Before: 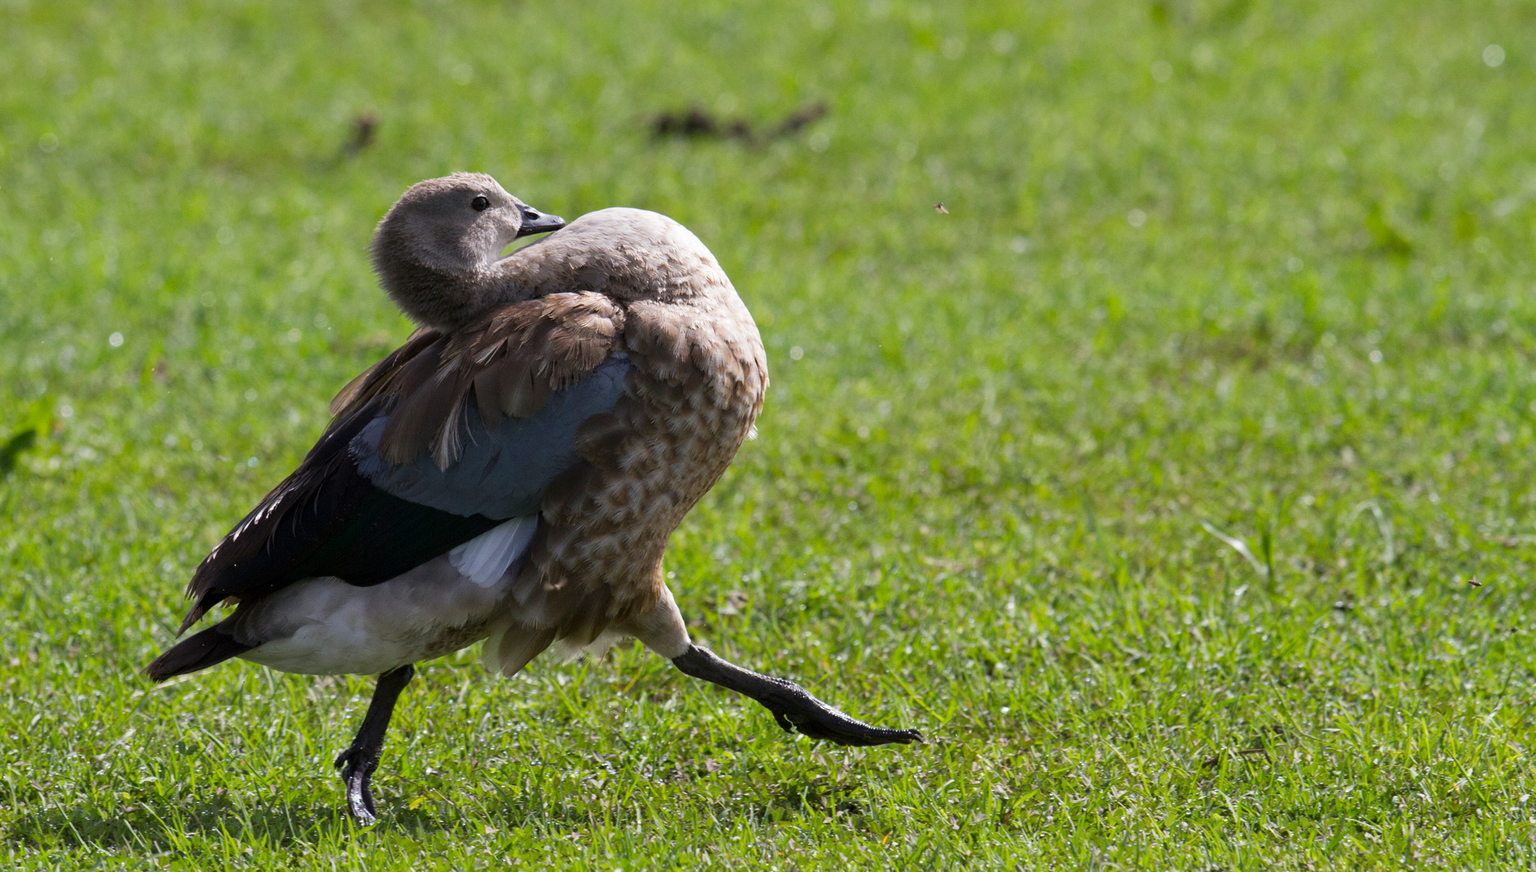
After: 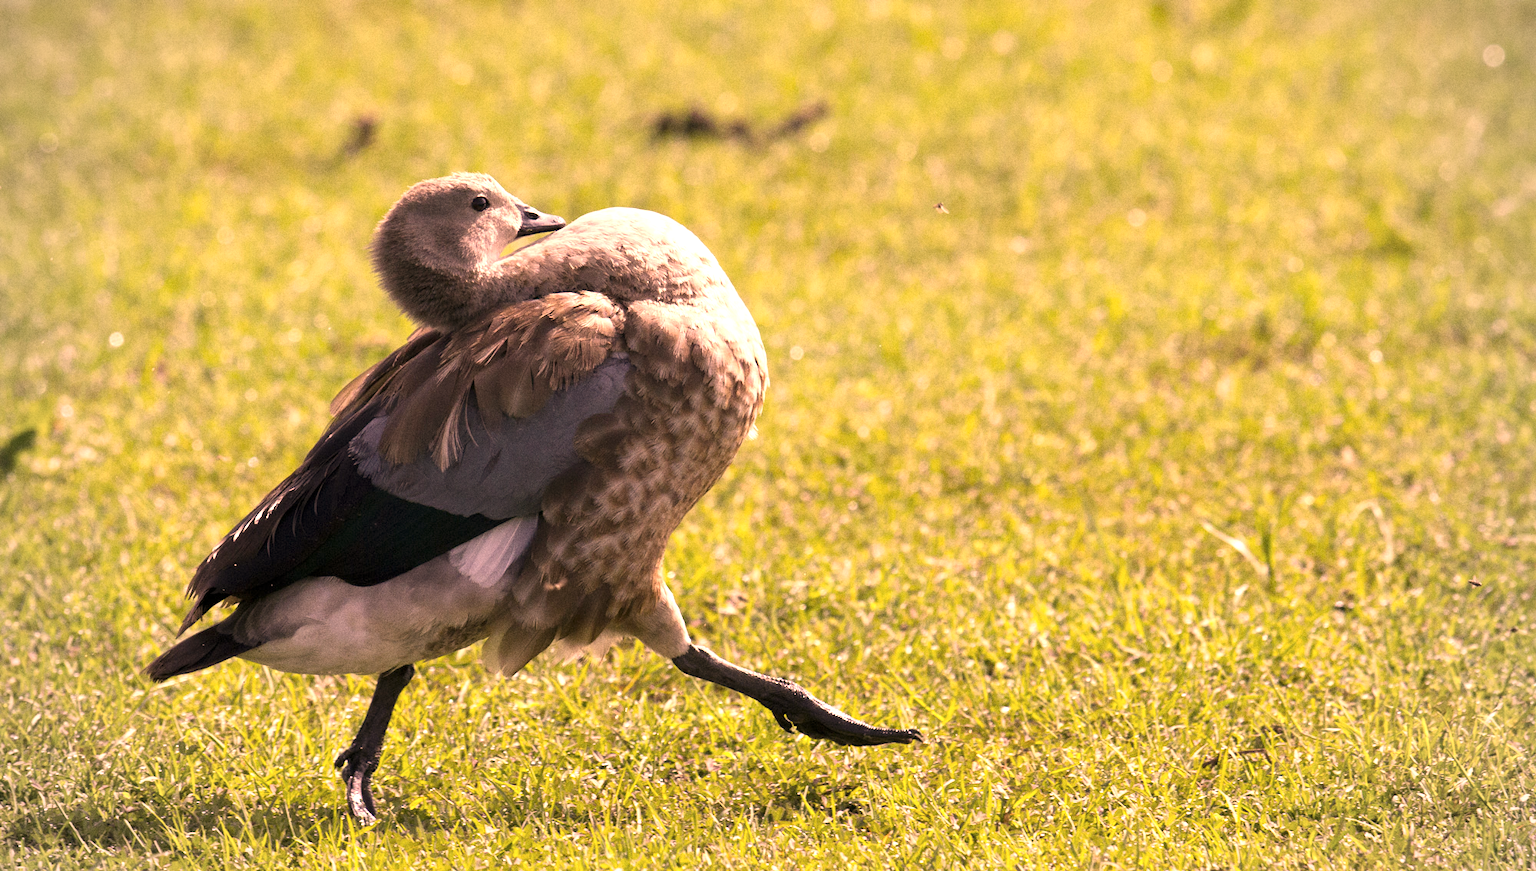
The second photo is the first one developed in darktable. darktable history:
color correction: highlights a* 40, highlights b* 40, saturation 0.69
exposure: exposure 1 EV, compensate highlight preservation false
grain: on, module defaults
vignetting: fall-off radius 60.92%
